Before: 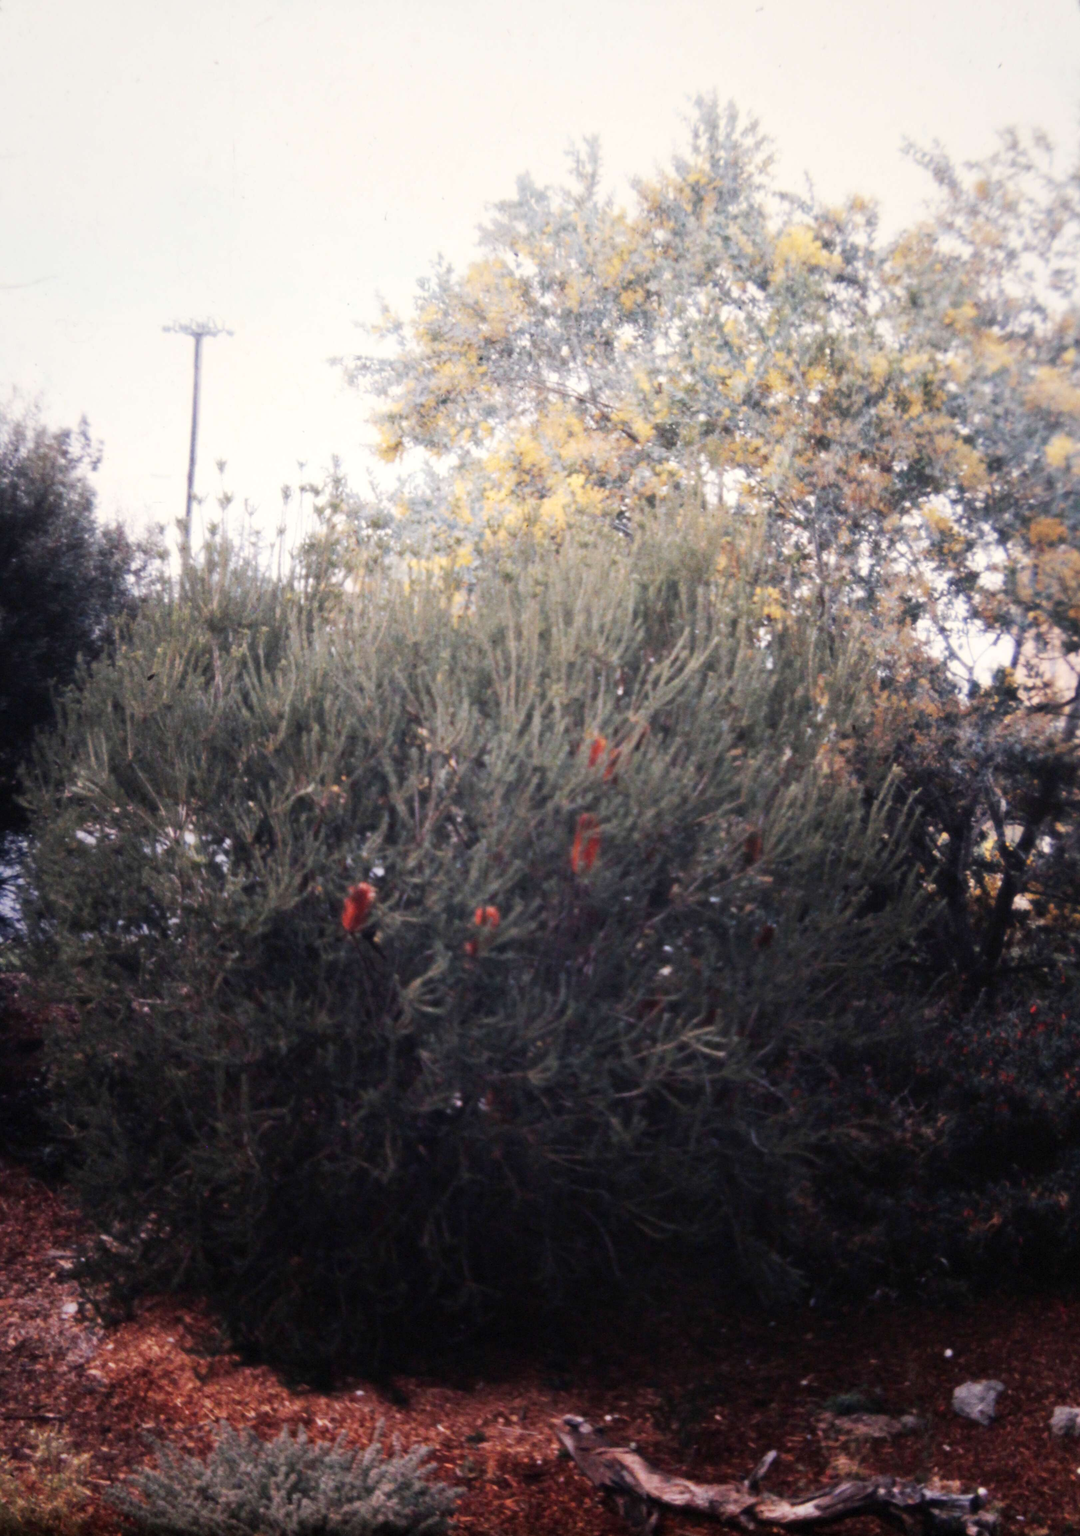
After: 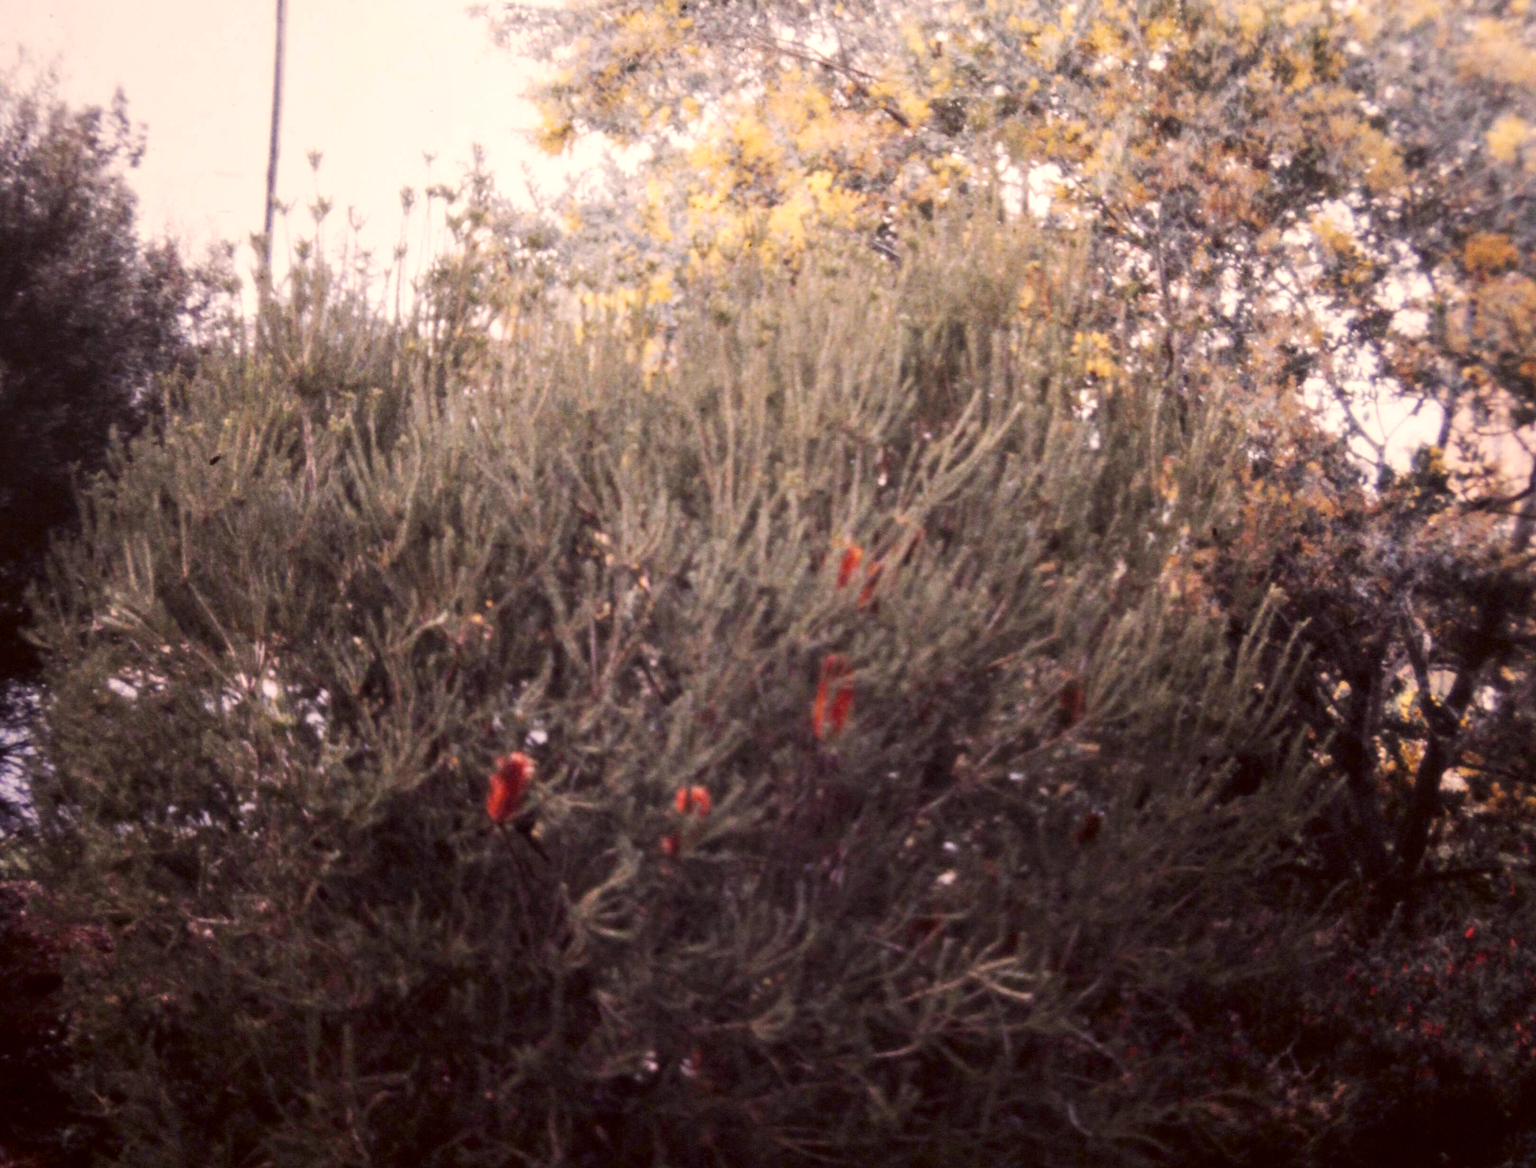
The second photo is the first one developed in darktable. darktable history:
color correction: highlights a* 10.21, highlights b* 9.79, shadows a* 8.61, shadows b* 7.88, saturation 0.8
color balance rgb: perceptual saturation grading › global saturation 30%
local contrast: on, module defaults
crop and rotate: top 23.043%, bottom 23.437%
